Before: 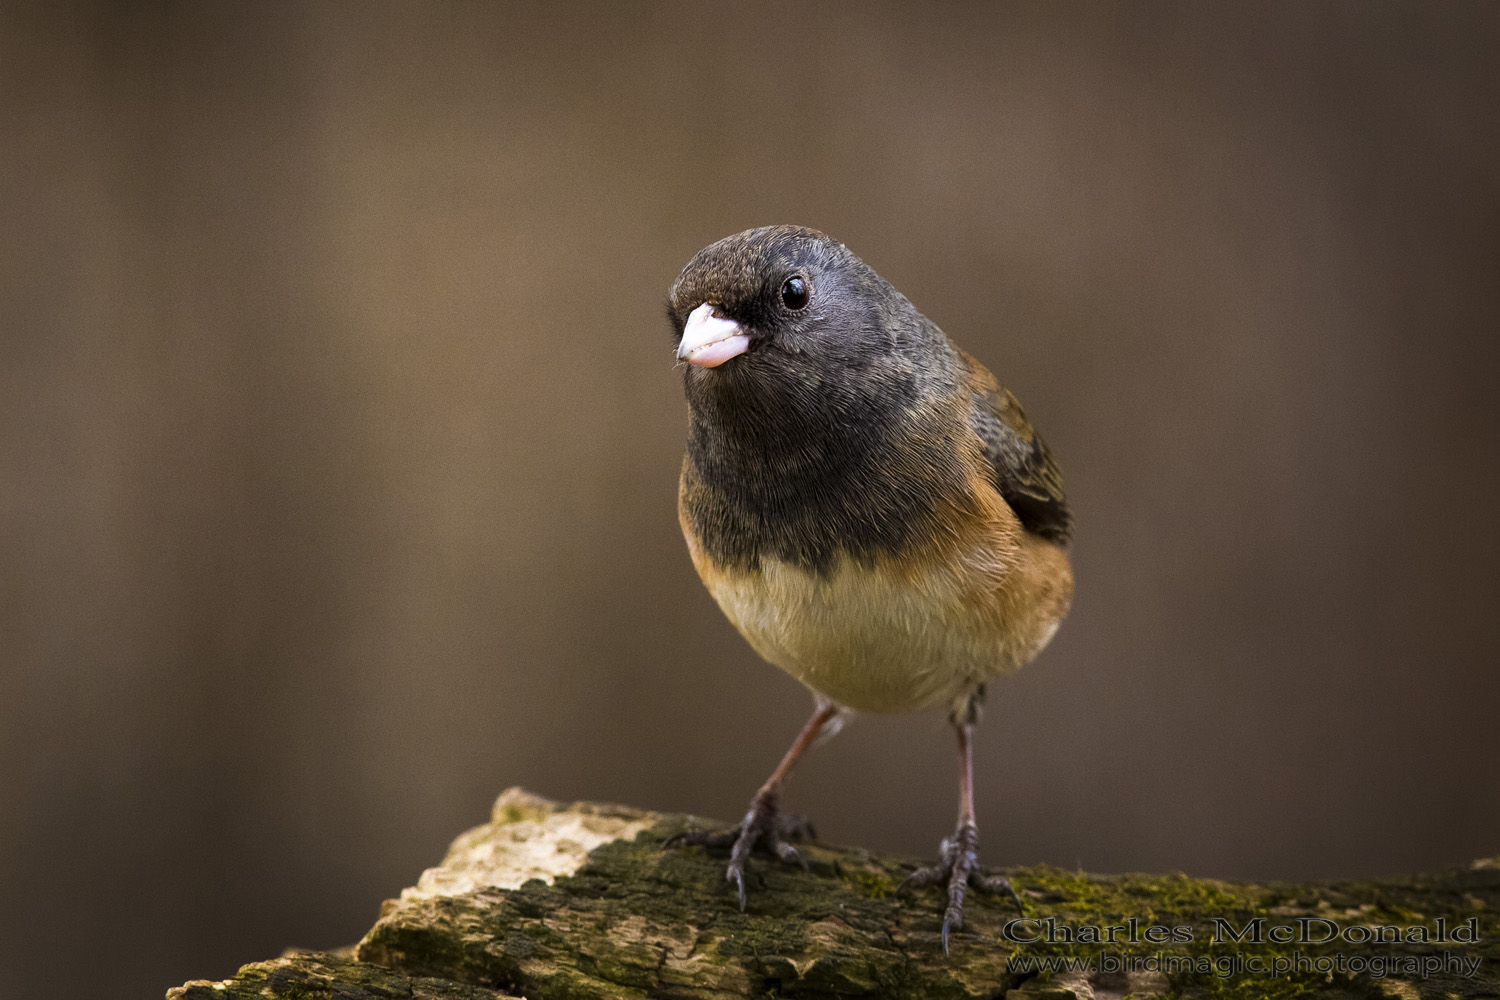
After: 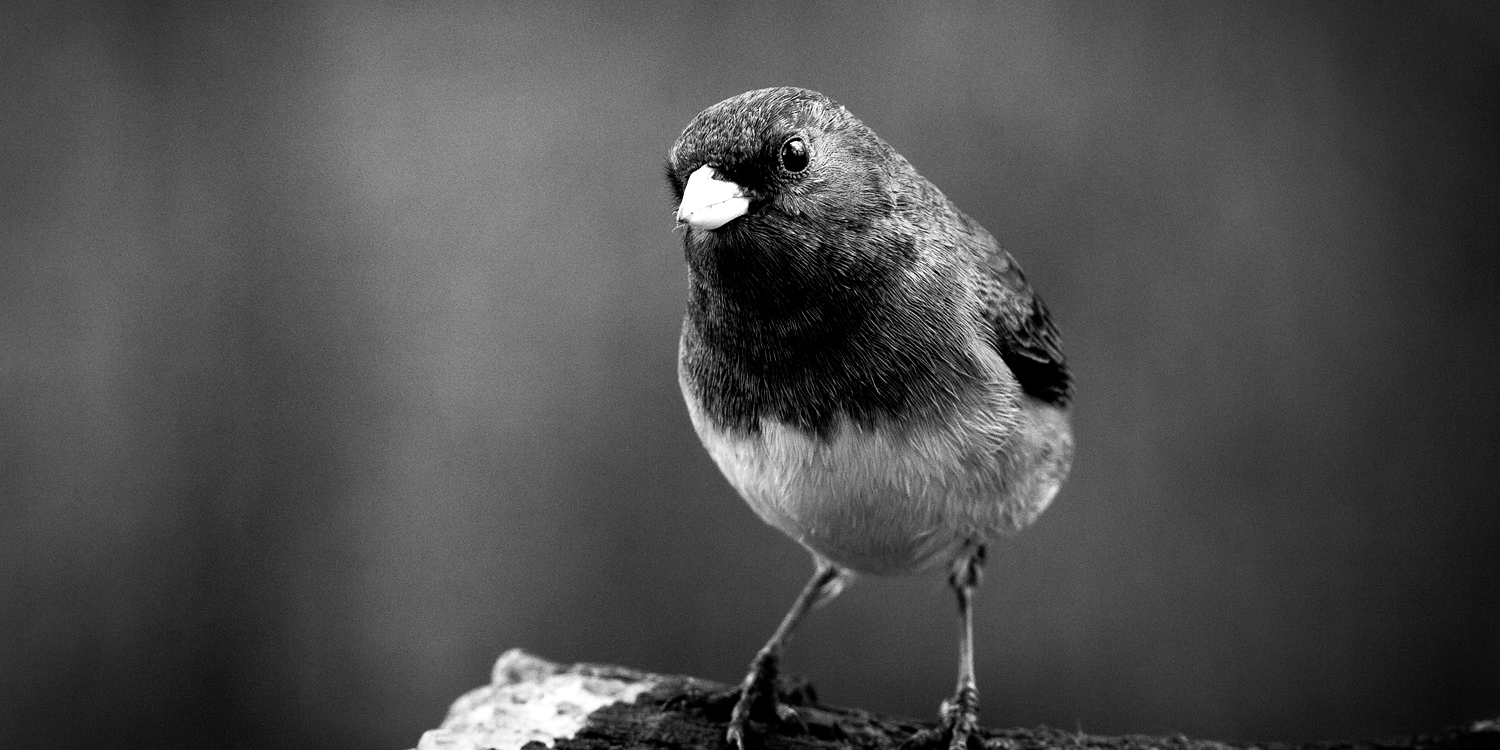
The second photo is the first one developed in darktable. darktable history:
crop: top 13.814%, bottom 11.166%
exposure: exposure 0.521 EV, compensate highlight preservation false
tone curve: curves: ch0 [(0, 0) (0.405, 0.351) (1, 1)], color space Lab, independent channels, preserve colors none
tone equalizer: edges refinement/feathering 500, mask exposure compensation -1.57 EV, preserve details no
levels: levels [0, 0.435, 0.917]
color calibration: output gray [0.21, 0.42, 0.37, 0], gray › normalize channels true, x 0.342, y 0.355, temperature 5154.28 K, gamut compression 0.016
filmic rgb: middle gray luminance 10.12%, black relative exposure -8.58 EV, white relative exposure 3.28 EV, target black luminance 0%, hardness 5.2, latitude 44.58%, contrast 1.301, highlights saturation mix 5.21%, shadows ↔ highlights balance 23.86%
vignetting: brightness -0.294, automatic ratio true, unbound false
